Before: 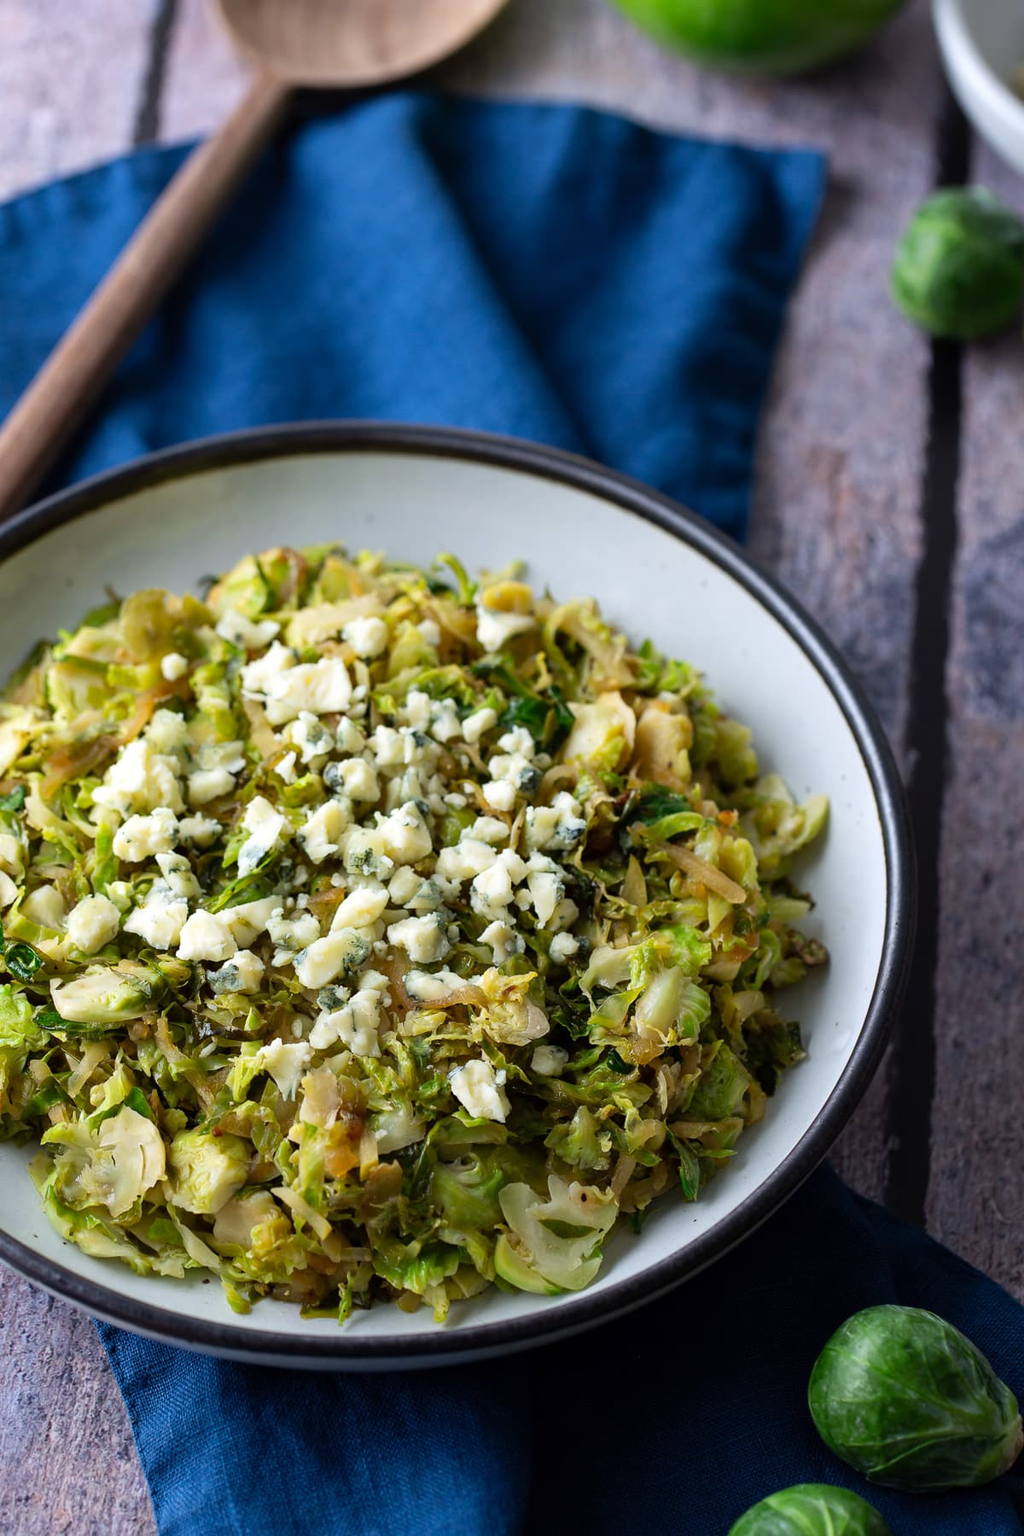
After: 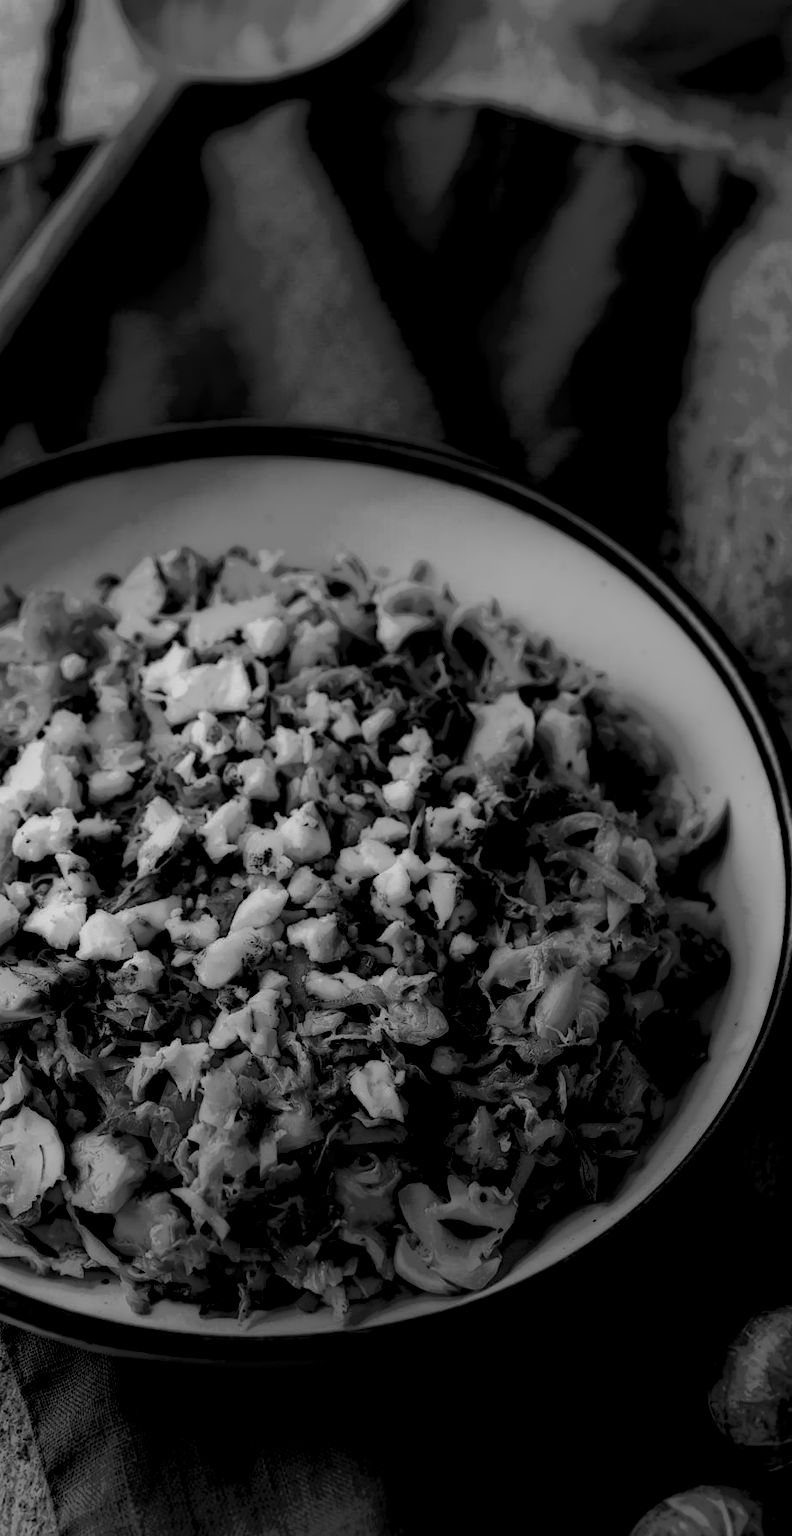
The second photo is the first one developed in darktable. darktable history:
monochrome: on, module defaults
white balance: red 0.924, blue 1.095
crop: left 9.88%, right 12.664%
local contrast: highlights 0%, shadows 198%, detail 164%, midtone range 0.001
color correction: highlights a* -2.73, highlights b* -2.09, shadows a* 2.41, shadows b* 2.73
